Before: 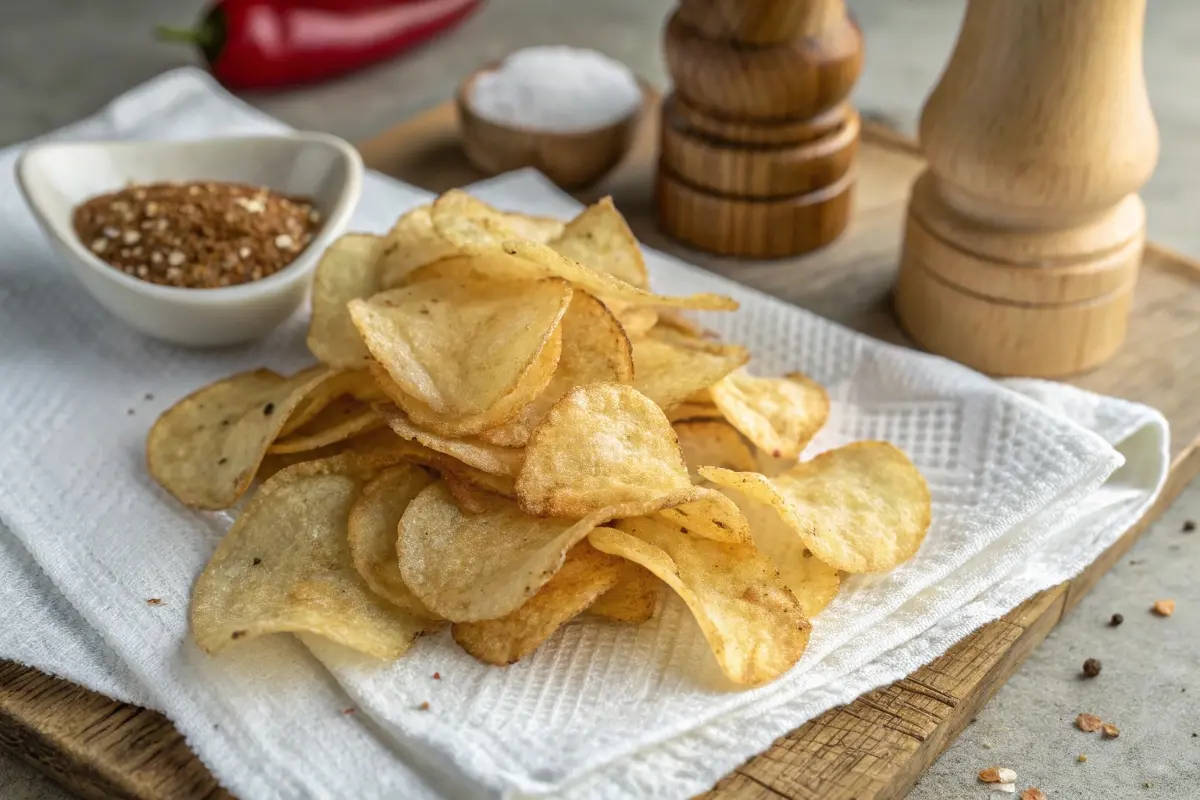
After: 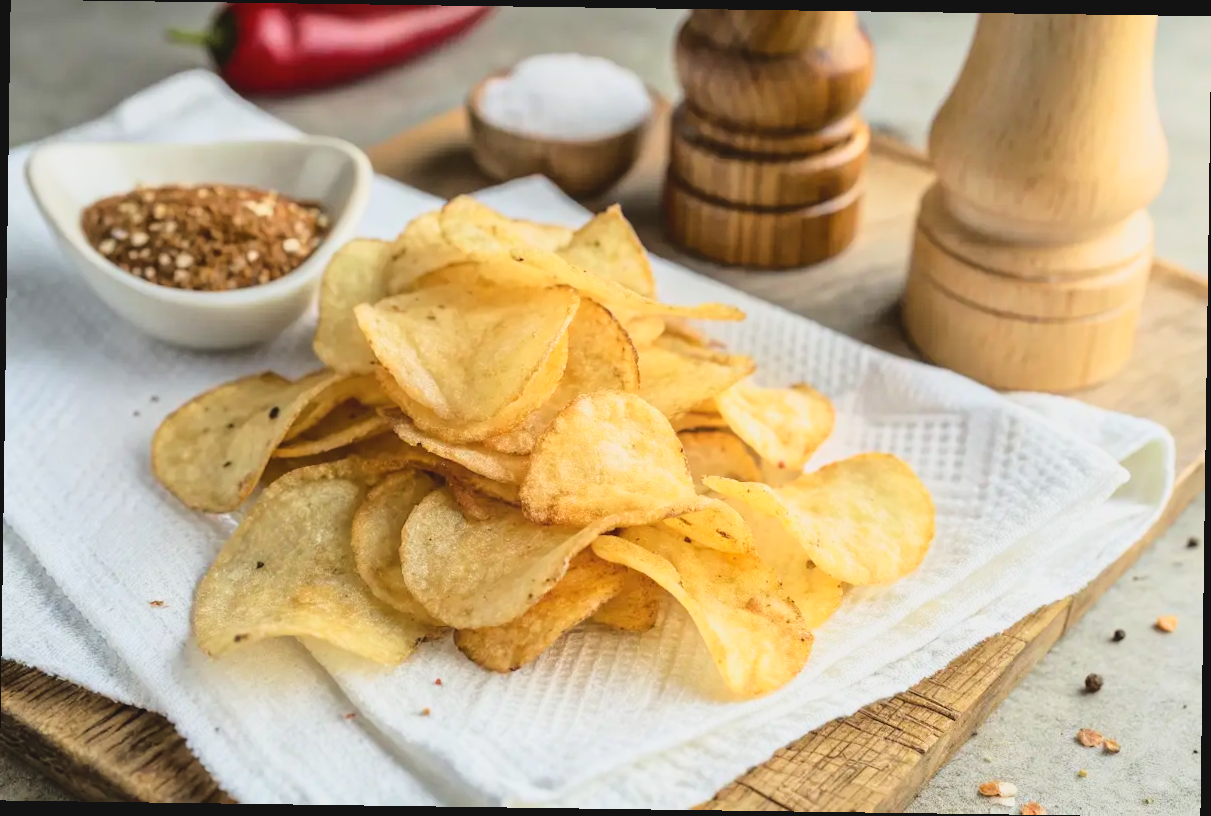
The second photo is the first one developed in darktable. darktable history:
base curve: curves: ch0 [(0, 0) (0.028, 0.03) (0.121, 0.232) (0.46, 0.748) (0.859, 0.968) (1, 1)]
rotate and perspective: rotation 0.8°, automatic cropping off
contrast brightness saturation: contrast -0.11
